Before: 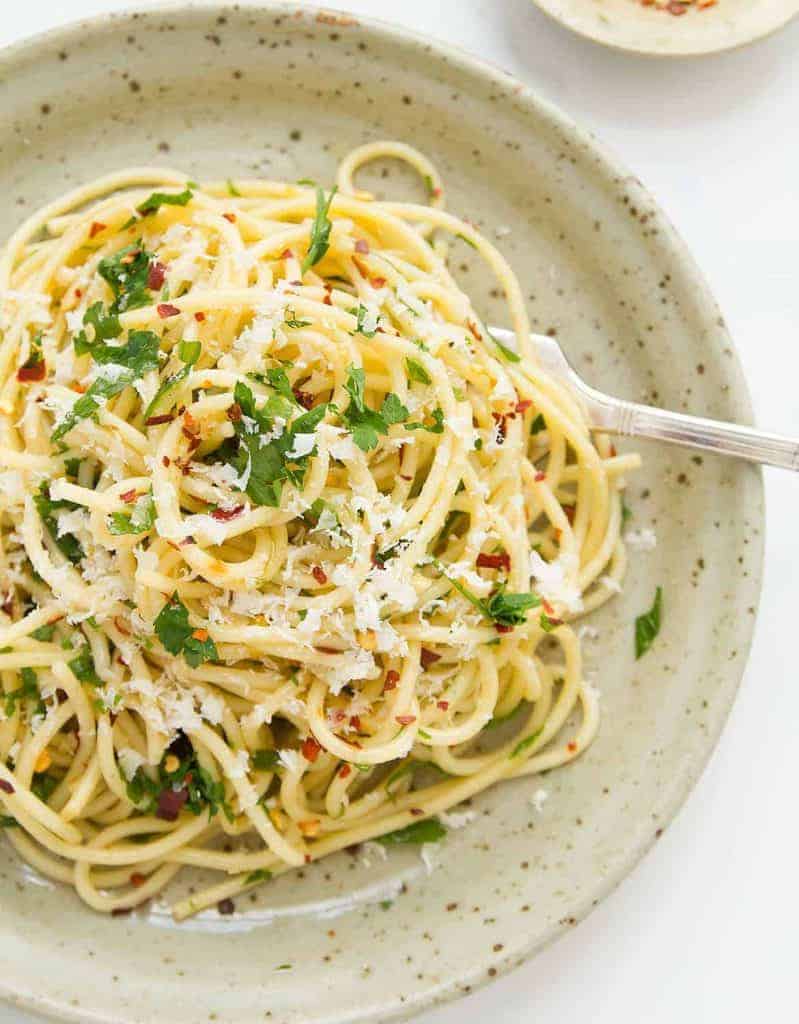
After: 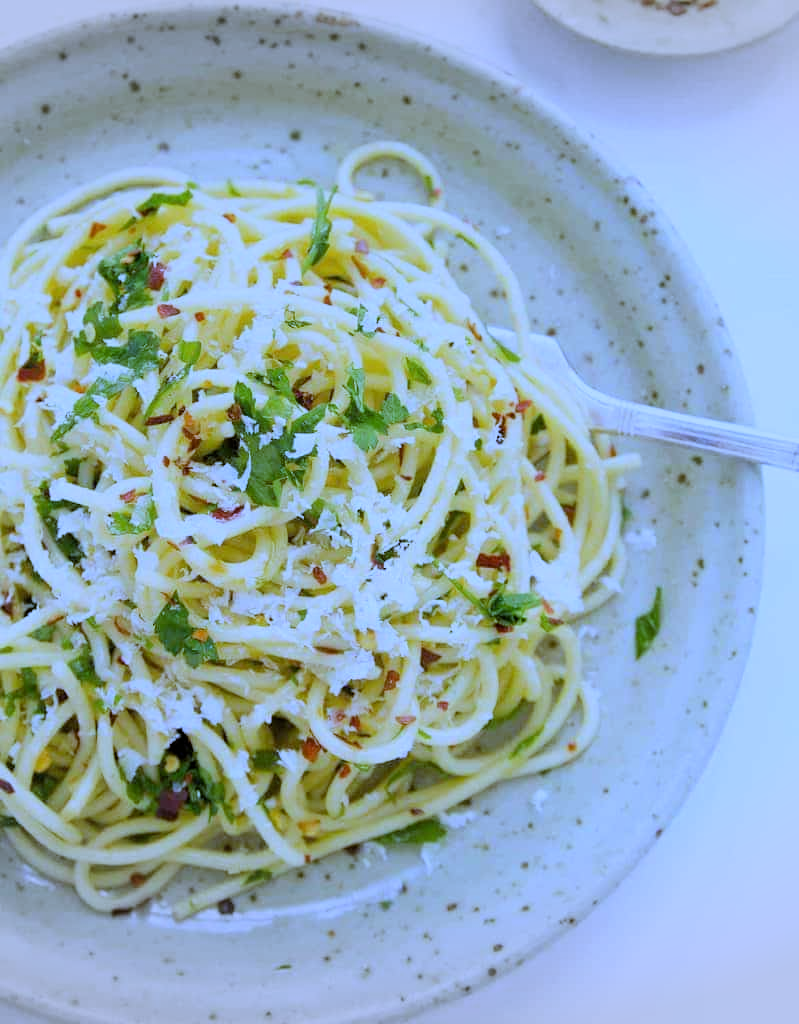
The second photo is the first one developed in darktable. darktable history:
white balance: red 0.766, blue 1.537
vignetting: fall-off start 100%, brightness -0.282, width/height ratio 1.31
filmic rgb: middle gray luminance 18.42%, black relative exposure -9 EV, white relative exposure 3.75 EV, threshold 6 EV, target black luminance 0%, hardness 4.85, latitude 67.35%, contrast 0.955, highlights saturation mix 20%, shadows ↔ highlights balance 21.36%, add noise in highlights 0, preserve chrominance luminance Y, color science v3 (2019), use custom middle-gray values true, iterations of high-quality reconstruction 0, contrast in highlights soft, enable highlight reconstruction true
